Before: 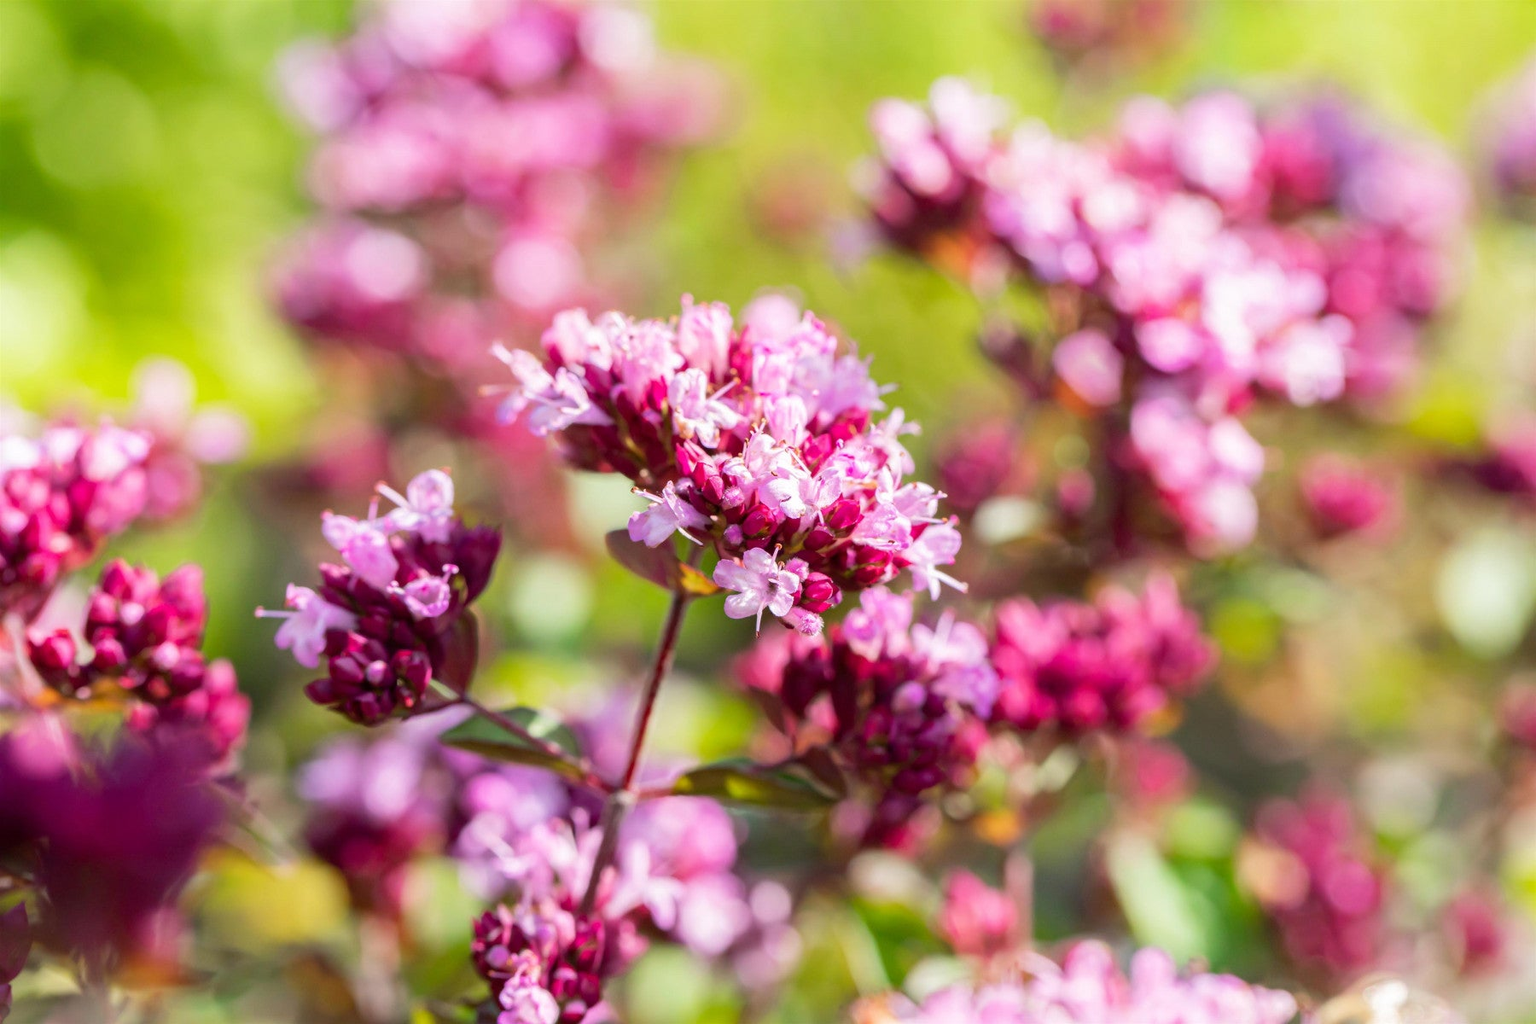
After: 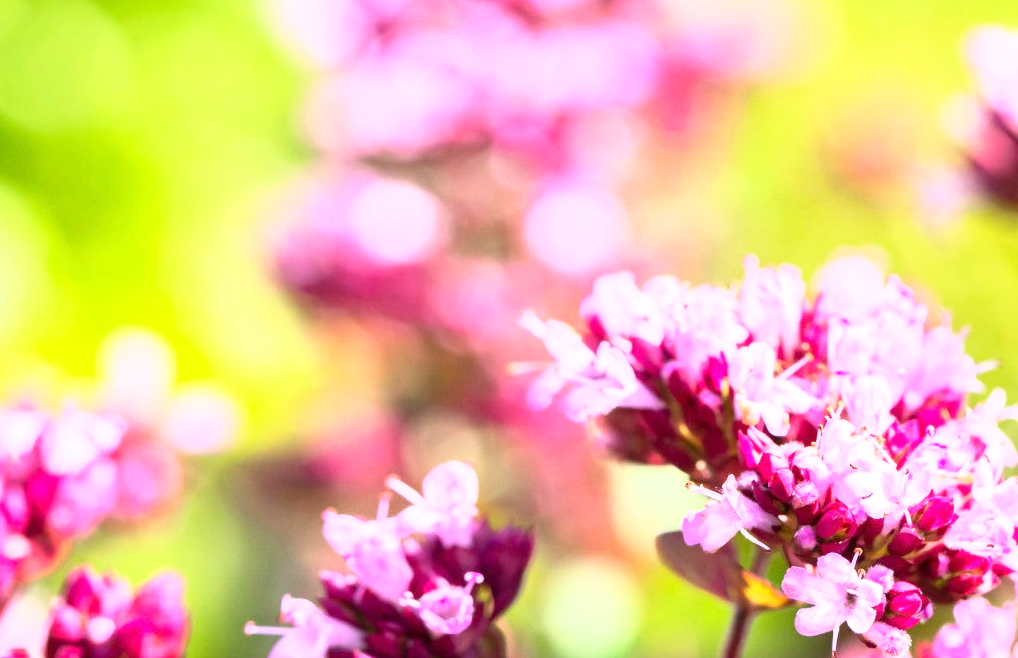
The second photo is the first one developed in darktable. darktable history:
base curve: curves: ch0 [(0, 0) (0.495, 0.917) (1, 1)]
crop and rotate: left 3.027%, top 7.462%, right 40.397%, bottom 37.66%
